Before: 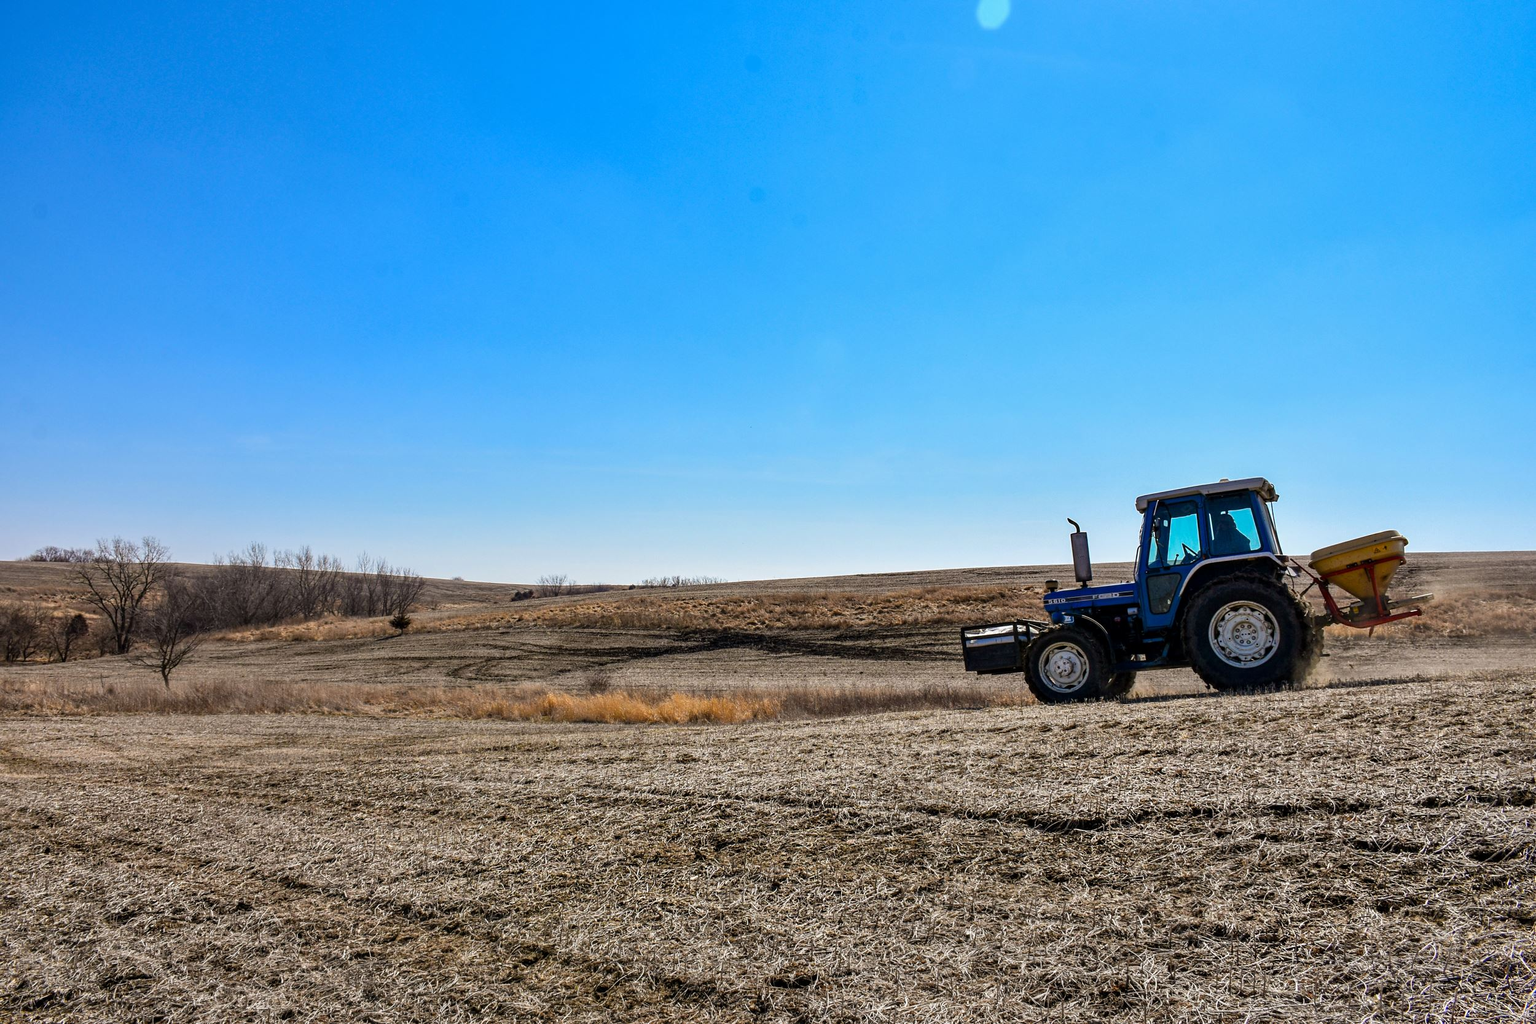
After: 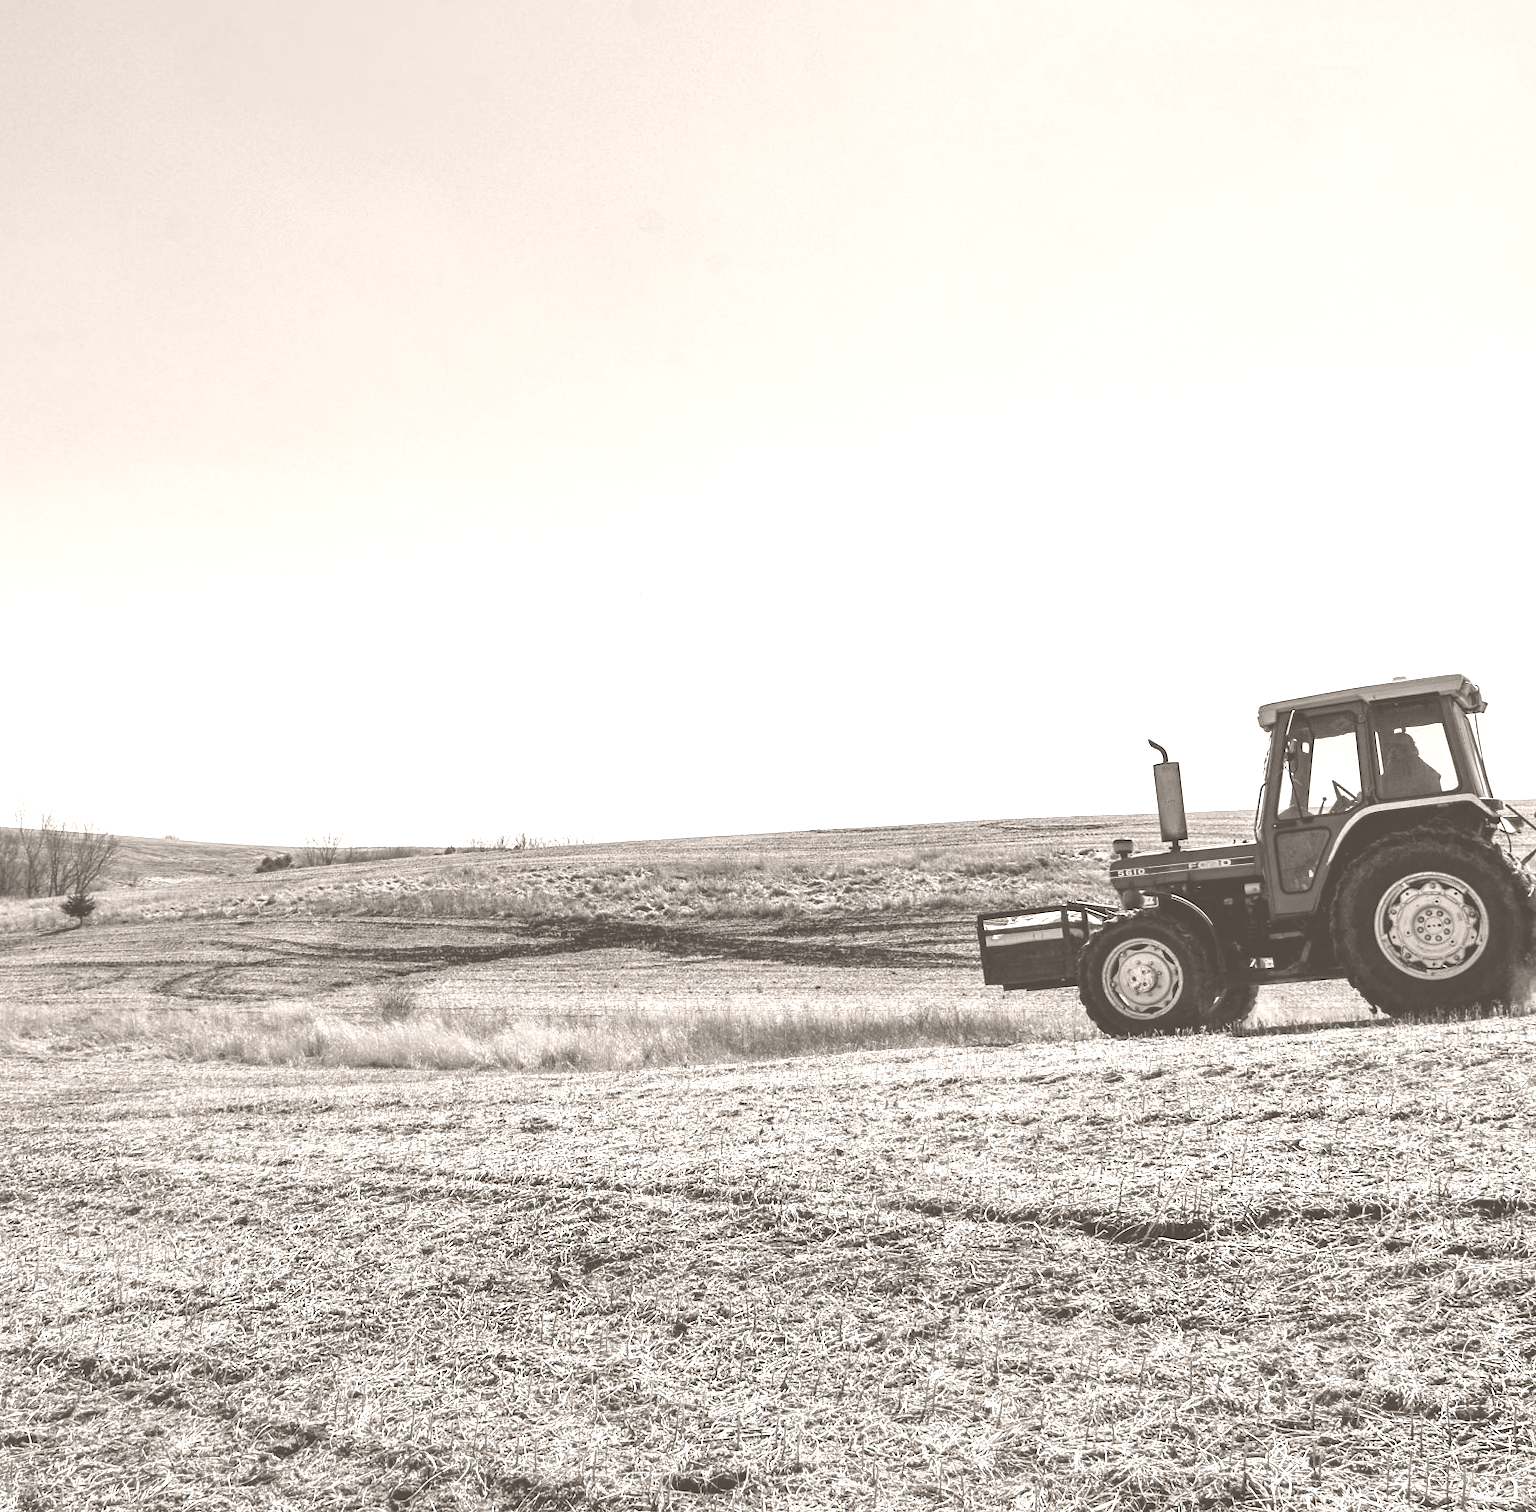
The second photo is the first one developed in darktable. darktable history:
crop and rotate: left 22.918%, top 5.629%, right 14.711%, bottom 2.247%
colorize: hue 34.49°, saturation 35.33%, source mix 100%, lightness 55%, version 1
